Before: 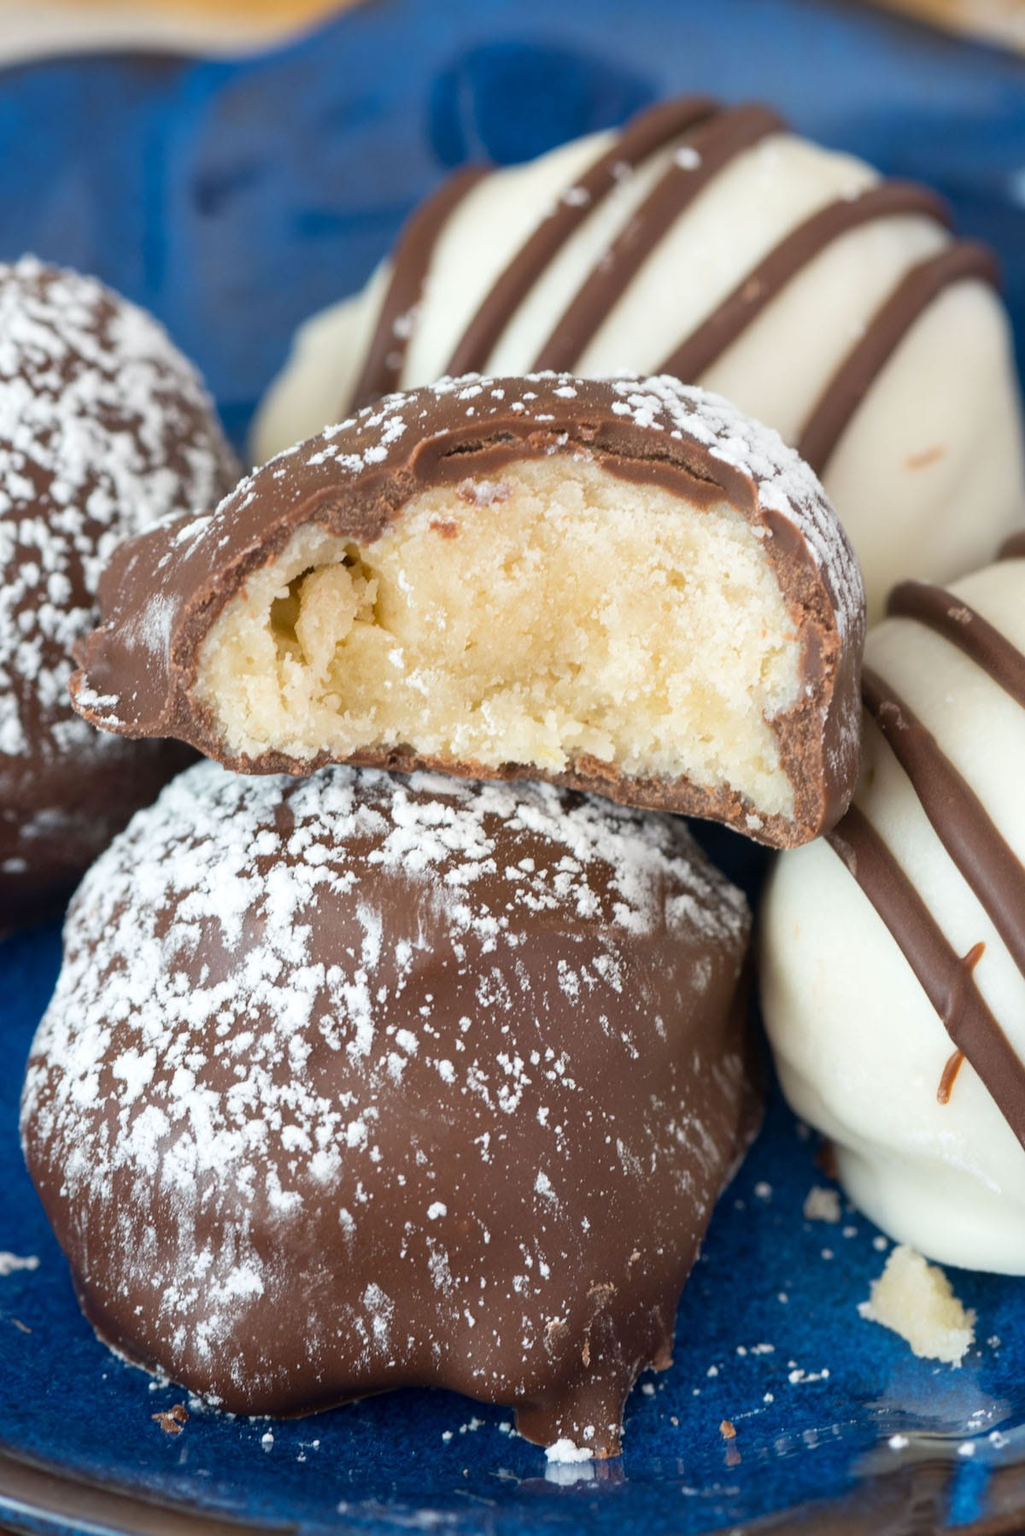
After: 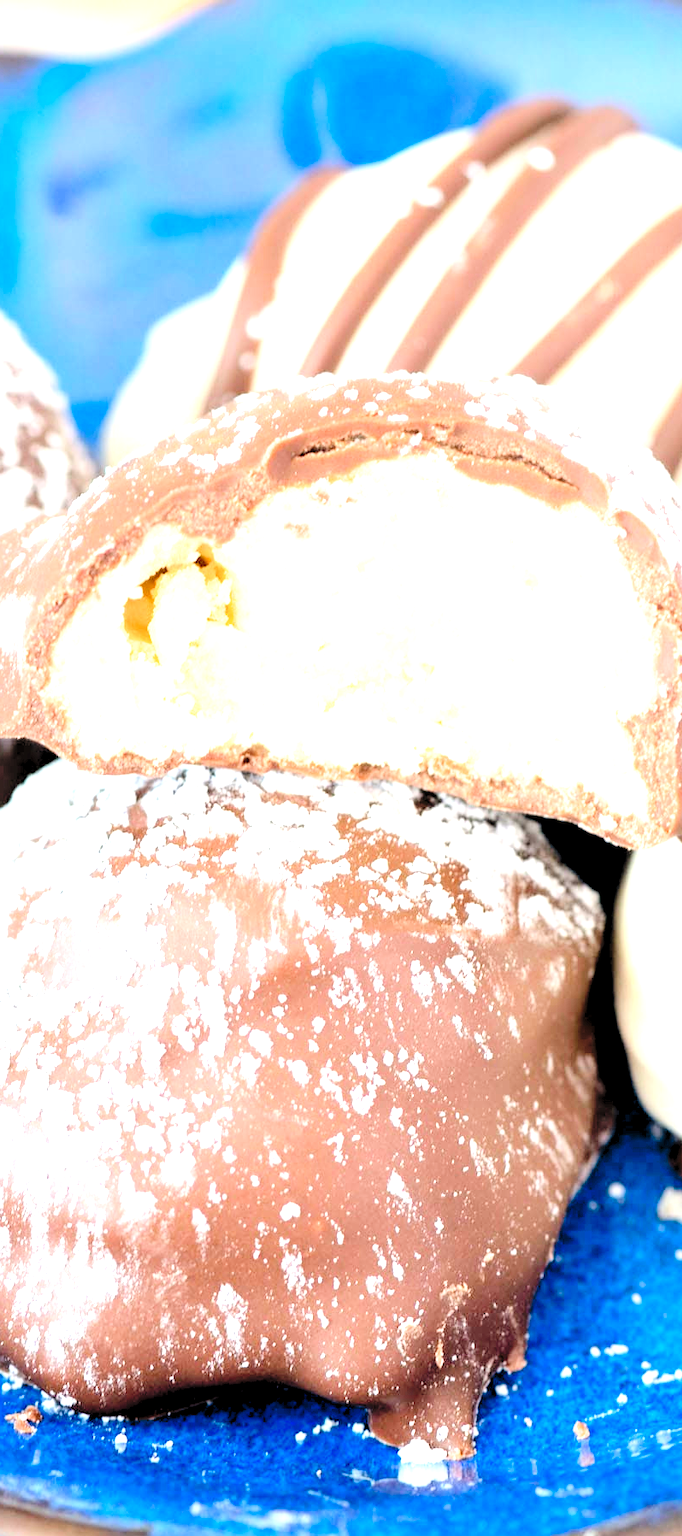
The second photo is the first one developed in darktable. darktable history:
crop and rotate: left 14.366%, right 18.981%
levels: levels [0.008, 0.318, 0.836]
filmic rgb: black relative exposure -4.05 EV, white relative exposure 2.98 EV, hardness 3, contrast 1.497
exposure: black level correction 0, exposure 1.168 EV, compensate highlight preservation false
